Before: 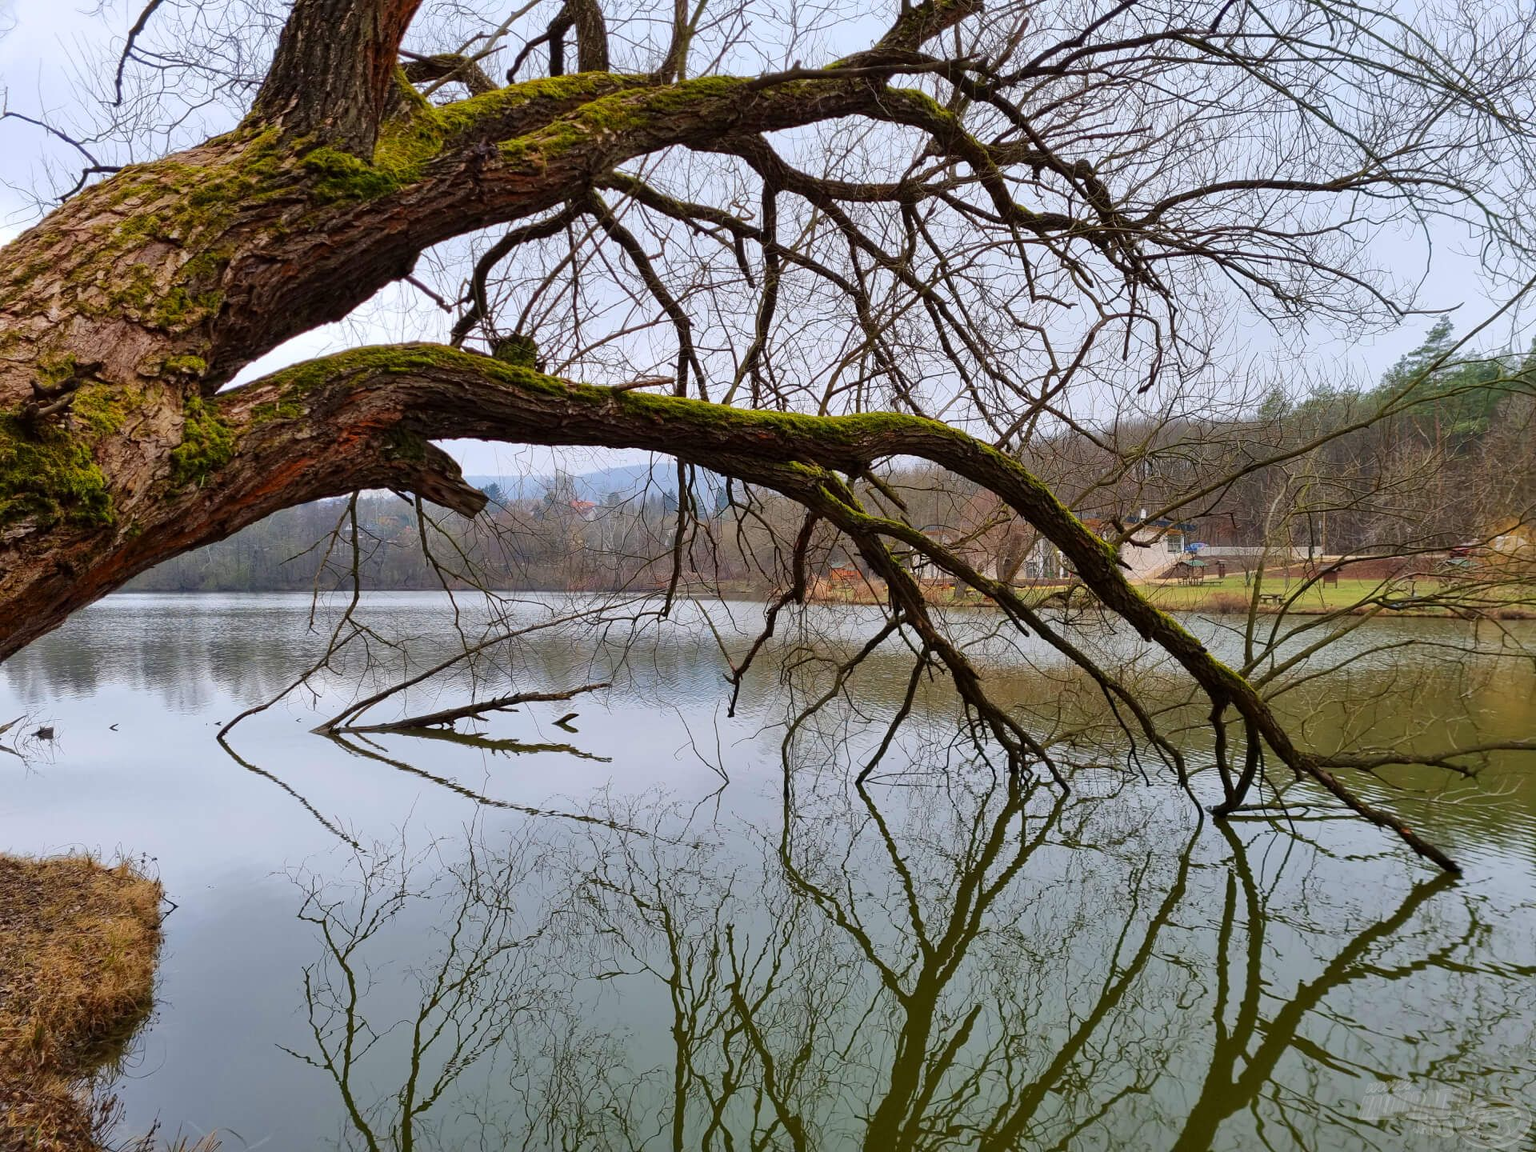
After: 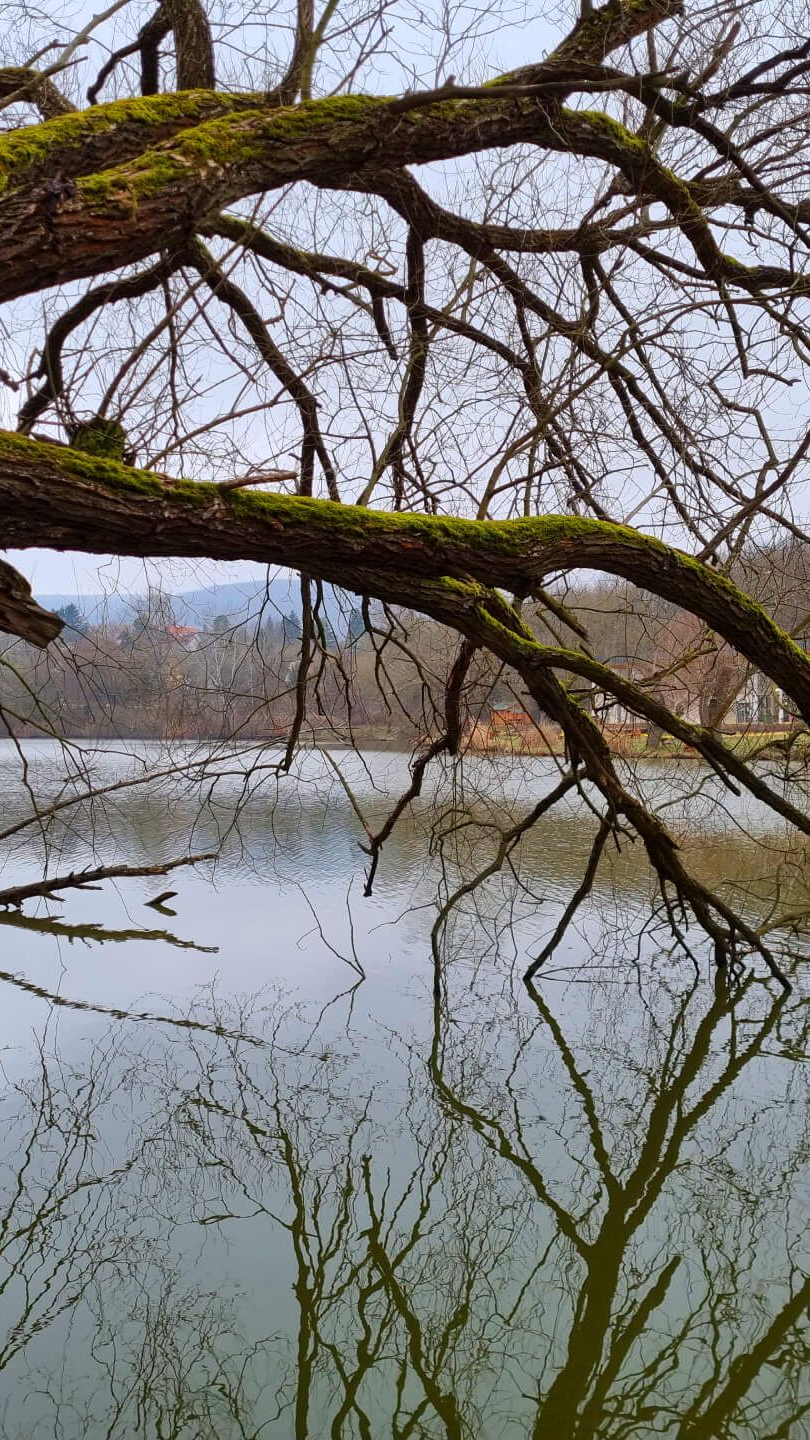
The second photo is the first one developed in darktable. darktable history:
crop: left 28.439%, right 29.358%
